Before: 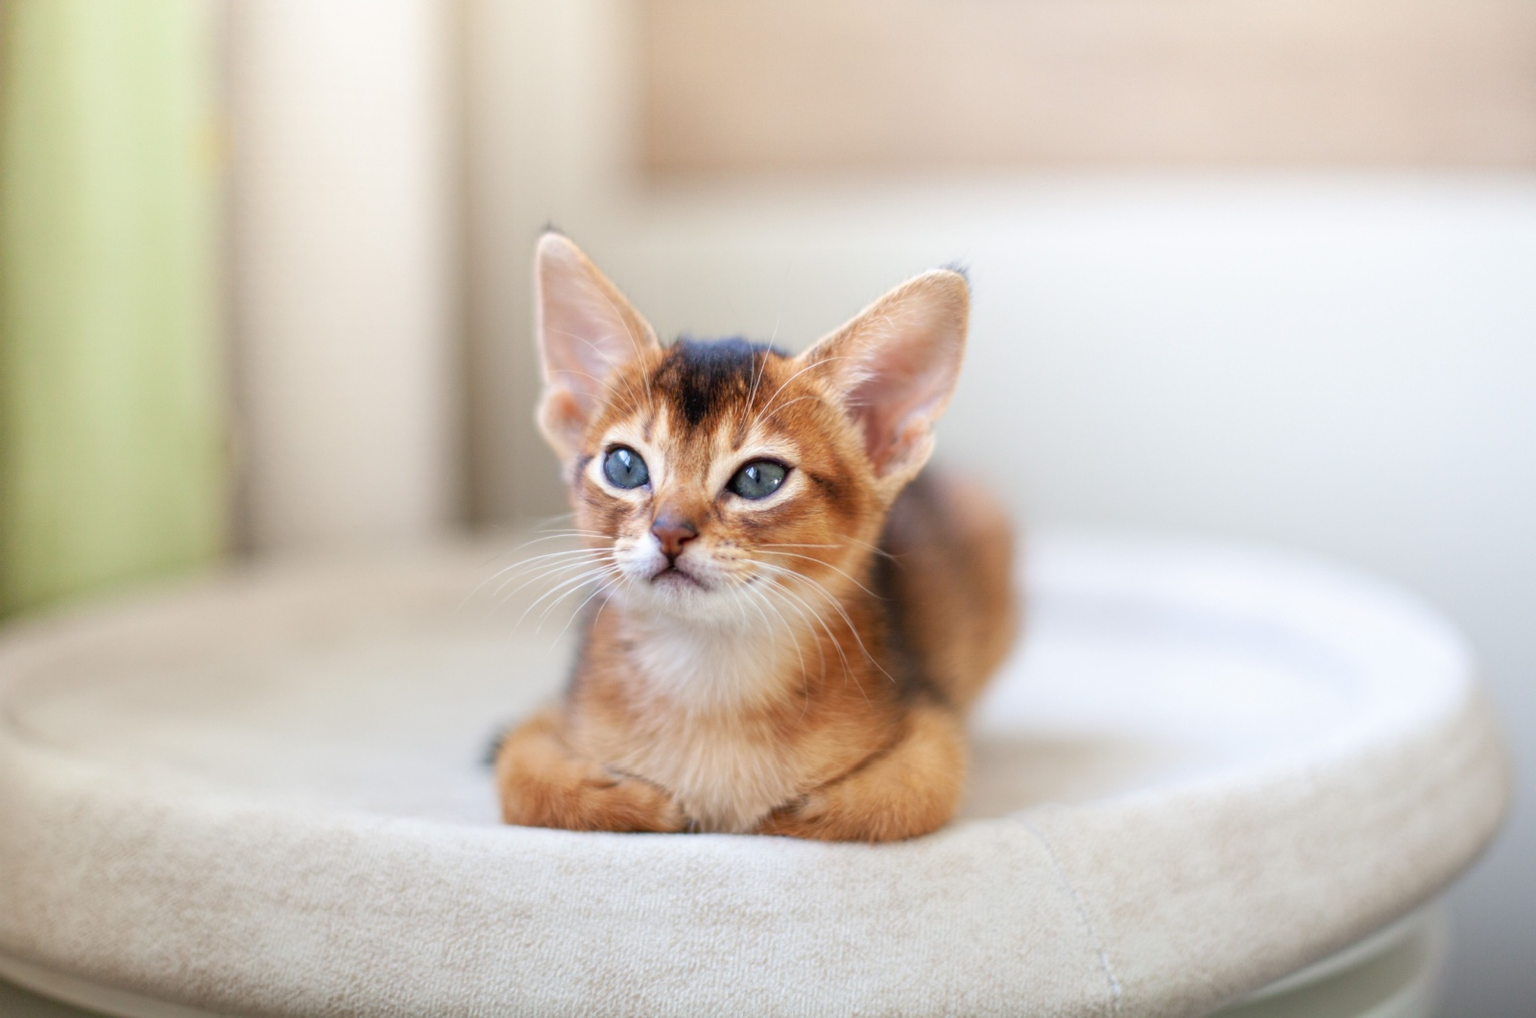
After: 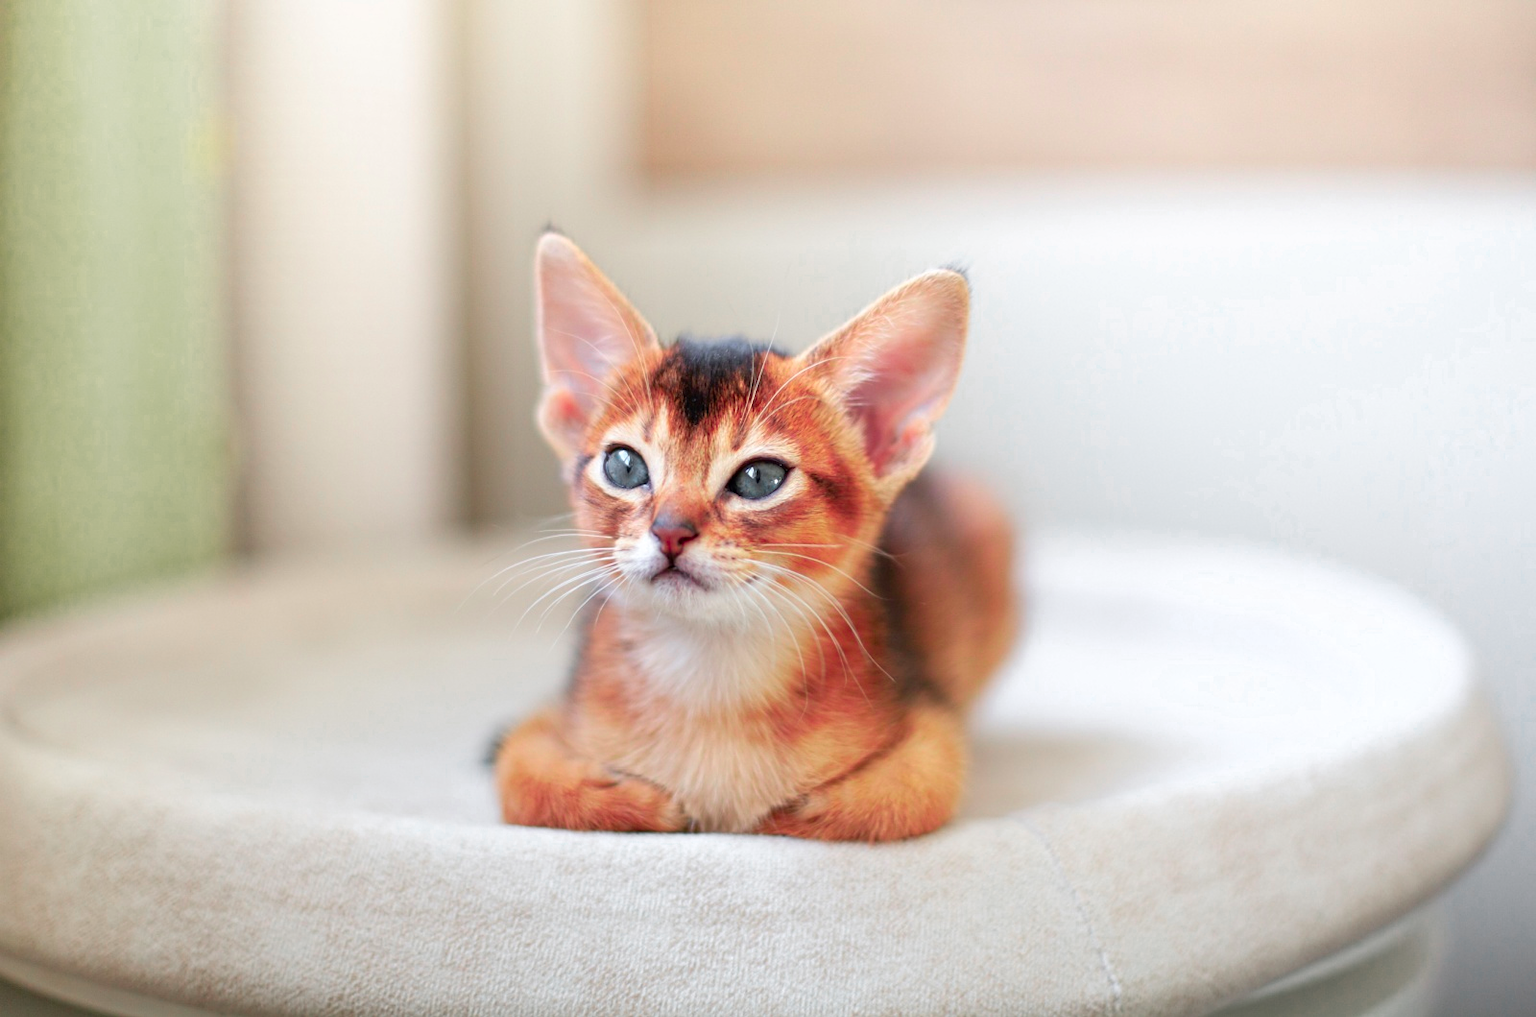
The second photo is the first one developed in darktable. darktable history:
color zones: curves: ch0 [(0, 0.533) (0.126, 0.533) (0.234, 0.533) (0.368, 0.357) (0.5, 0.5) (0.625, 0.5) (0.74, 0.637) (0.875, 0.5)]; ch1 [(0.004, 0.708) (0.129, 0.662) (0.25, 0.5) (0.375, 0.331) (0.496, 0.396) (0.625, 0.649) (0.739, 0.26) (0.875, 0.5) (1, 0.478)]; ch2 [(0, 0.409) (0.132, 0.403) (0.236, 0.558) (0.379, 0.448) (0.5, 0.5) (0.625, 0.5) (0.691, 0.39) (0.875, 0.5)]
sharpen: amount 0.205
